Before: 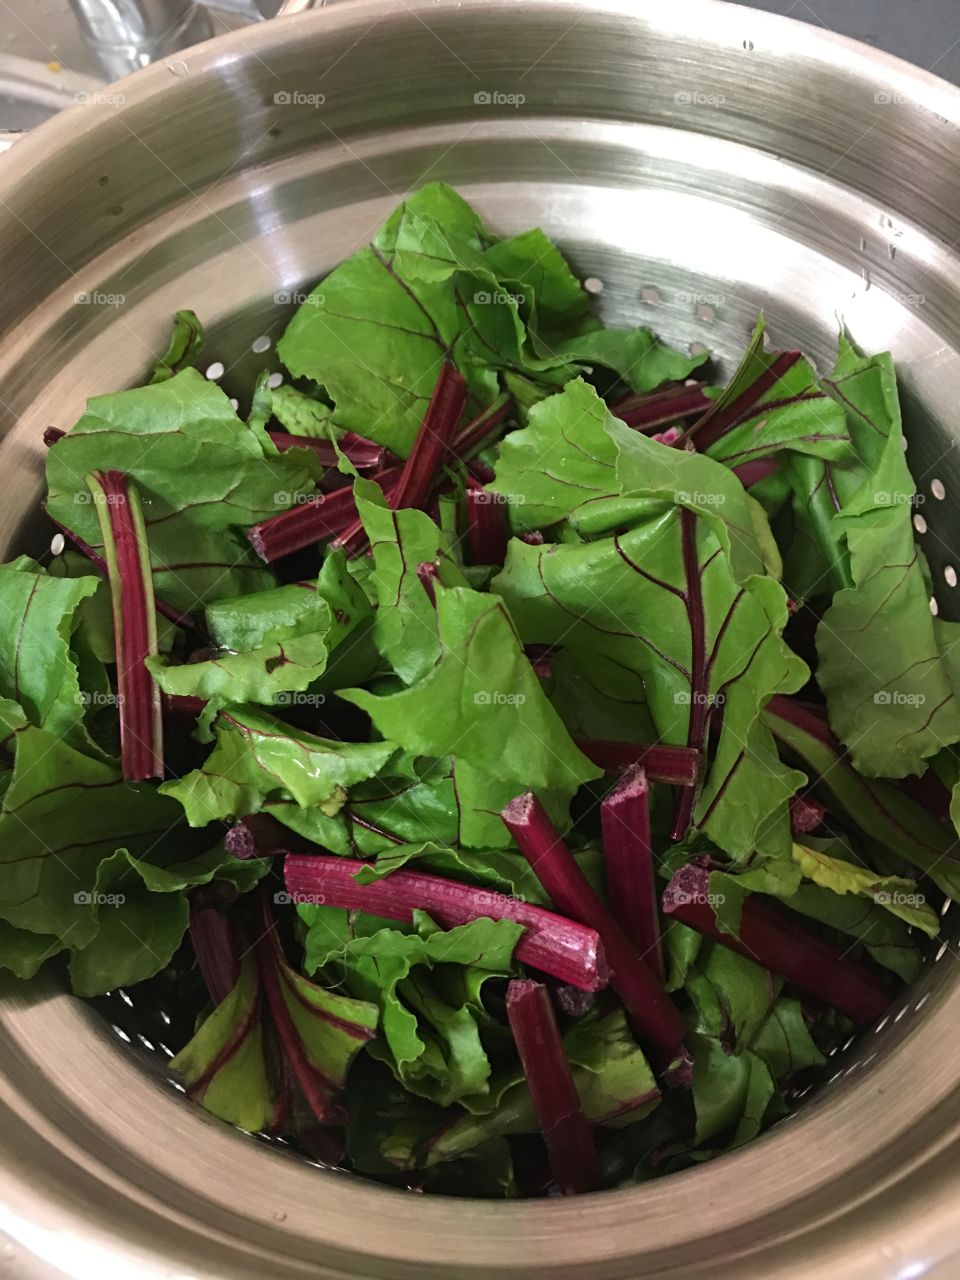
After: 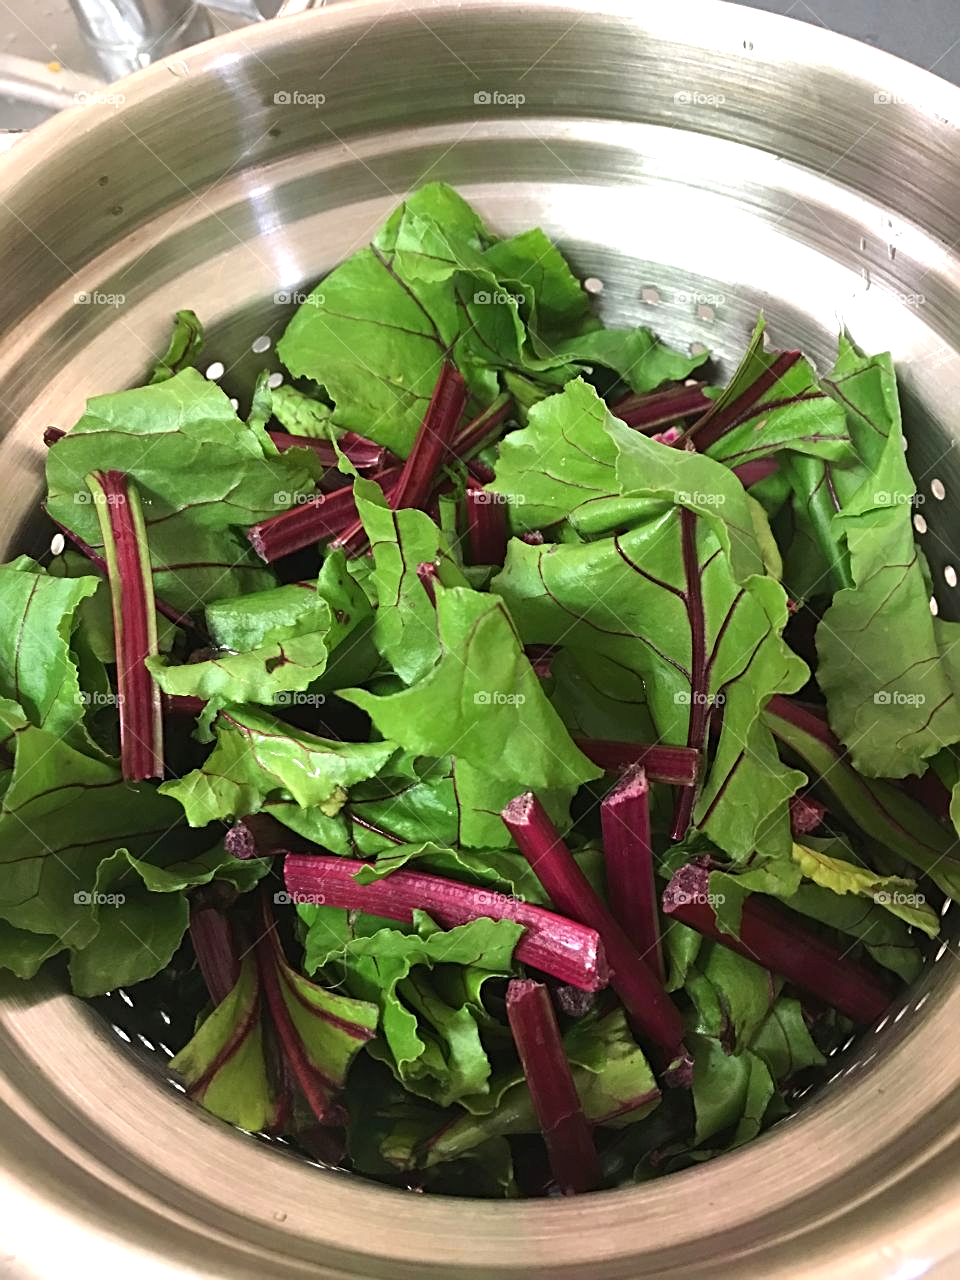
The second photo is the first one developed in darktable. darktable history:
sharpen: radius 2.133, amount 0.377, threshold 0.201
exposure: exposure 0.639 EV, compensate highlight preservation false
